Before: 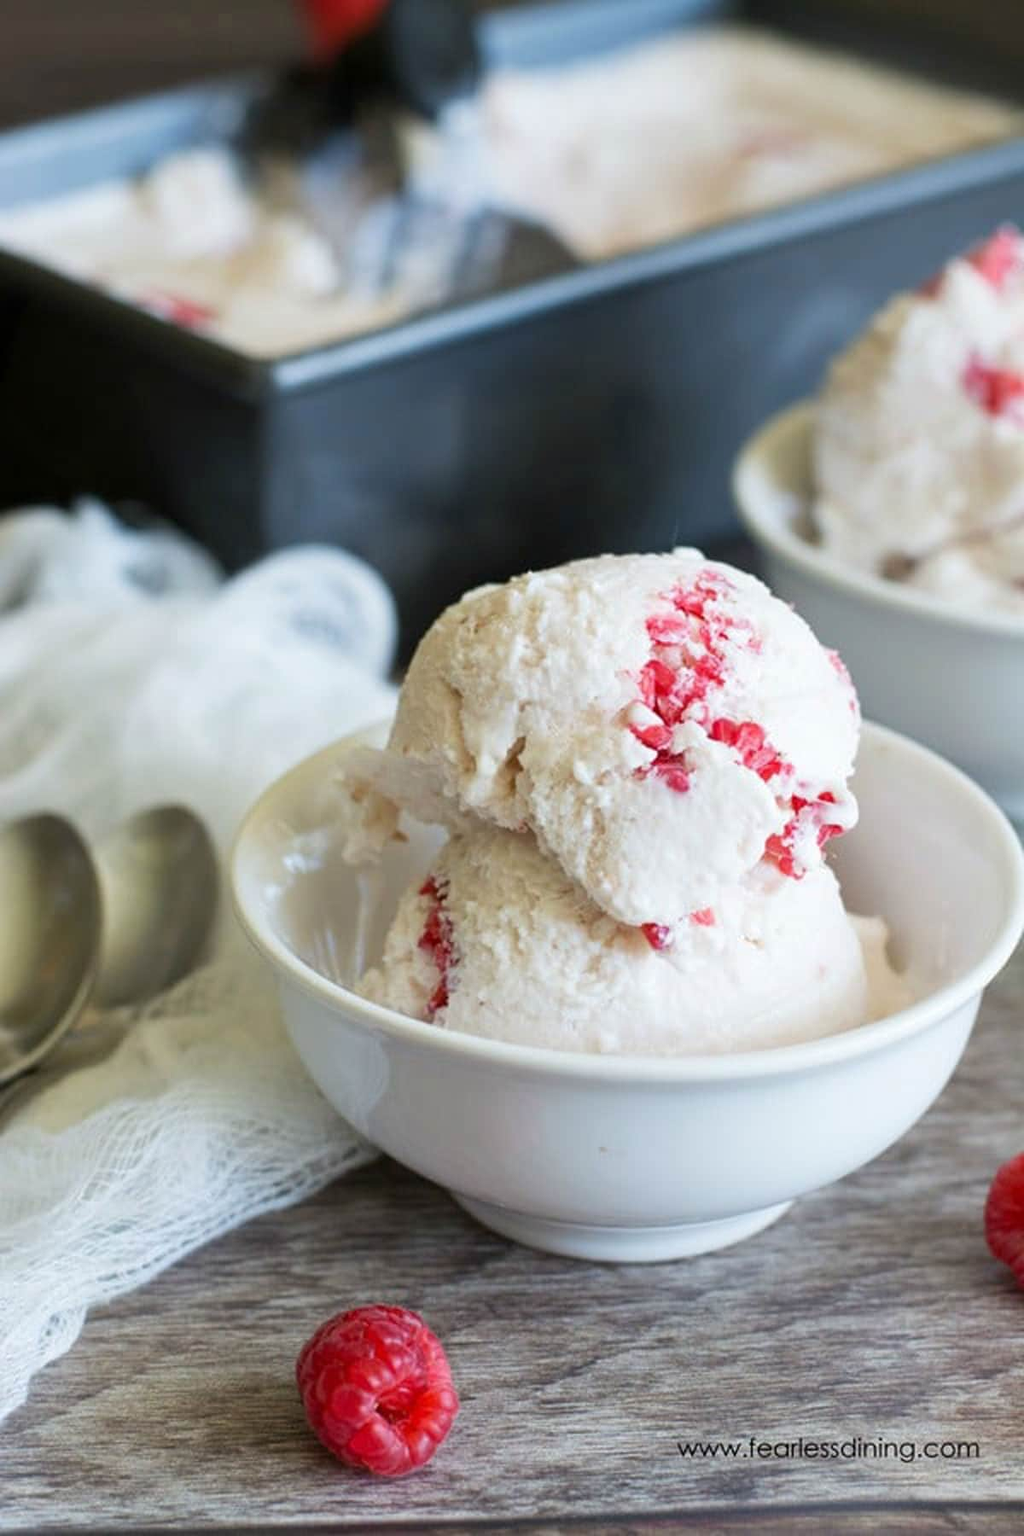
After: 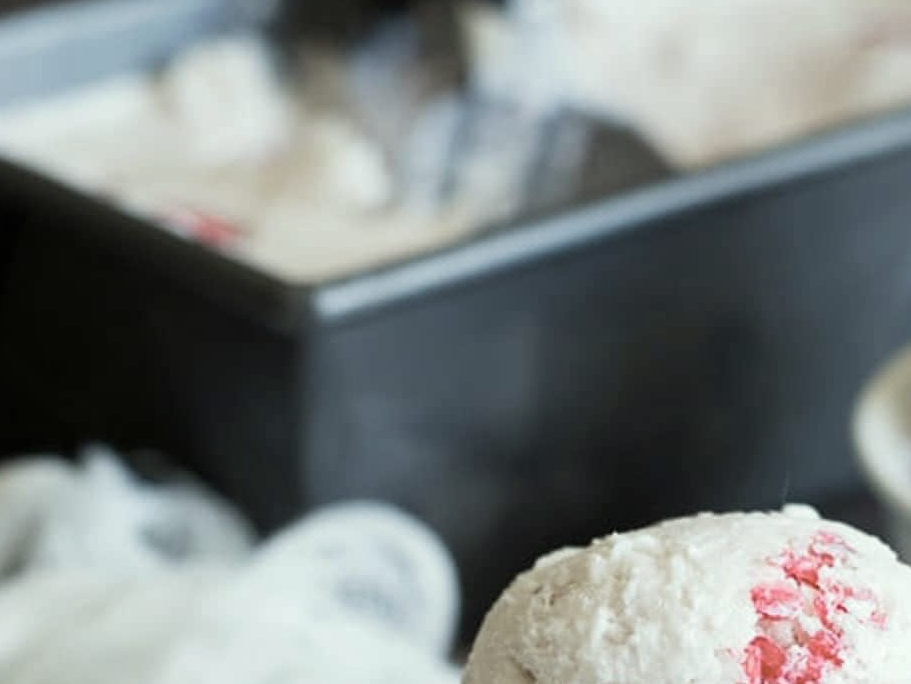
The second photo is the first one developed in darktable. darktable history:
color correction: highlights a* -4.54, highlights b* 5.06, saturation 0.941
color zones: curves: ch0 [(0, 0.559) (0.153, 0.551) (0.229, 0.5) (0.429, 0.5) (0.571, 0.5) (0.714, 0.5) (0.857, 0.5) (1, 0.559)]; ch1 [(0, 0.417) (0.112, 0.336) (0.213, 0.26) (0.429, 0.34) (0.571, 0.35) (0.683, 0.331) (0.857, 0.344) (1, 0.417)]
crop: left 0.574%, top 7.642%, right 23.446%, bottom 54.343%
